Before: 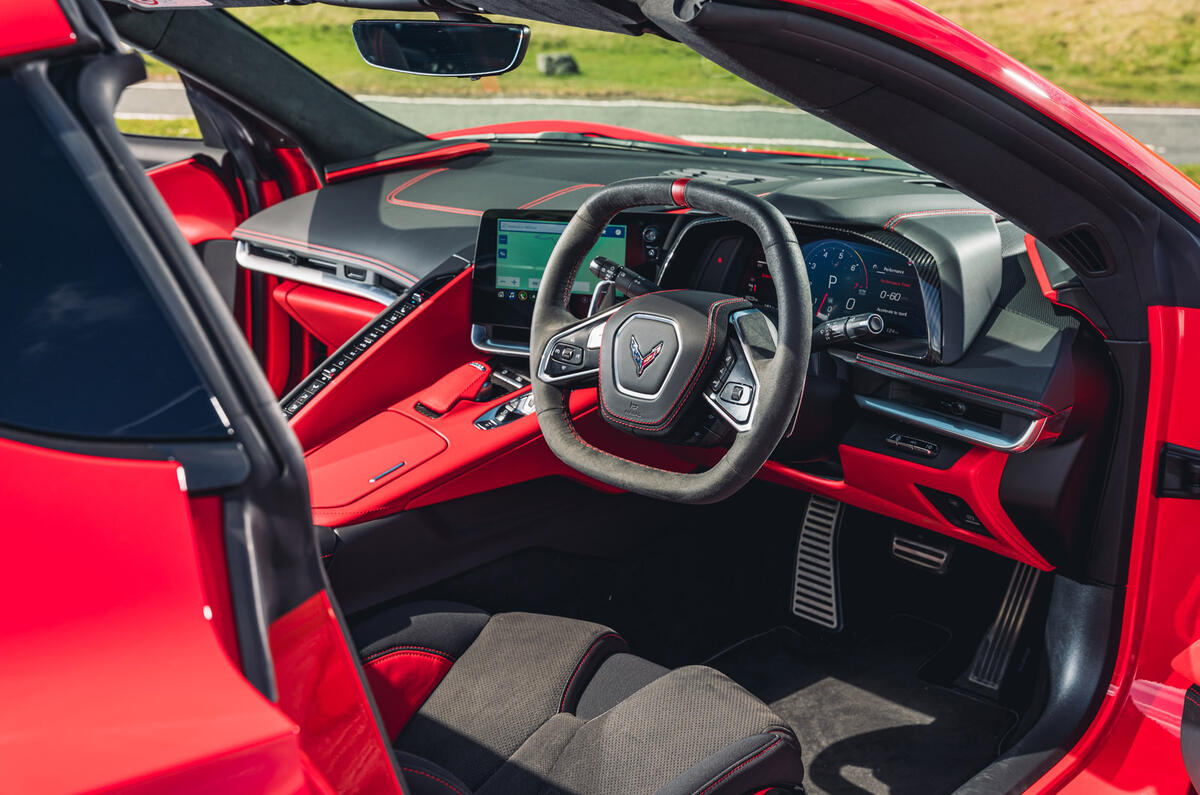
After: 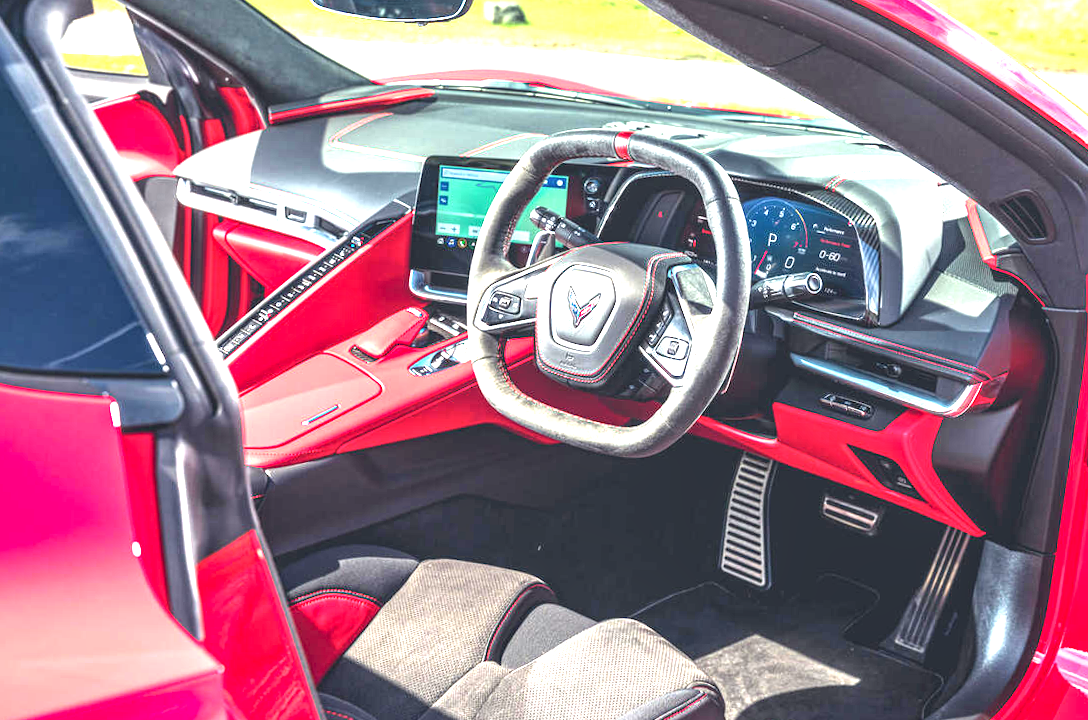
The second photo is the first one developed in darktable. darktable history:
exposure: exposure 2.25 EV, compensate highlight preservation false
crop and rotate: angle -1.96°, left 3.097%, top 4.154%, right 1.586%, bottom 0.529%
local contrast: detail 130%
